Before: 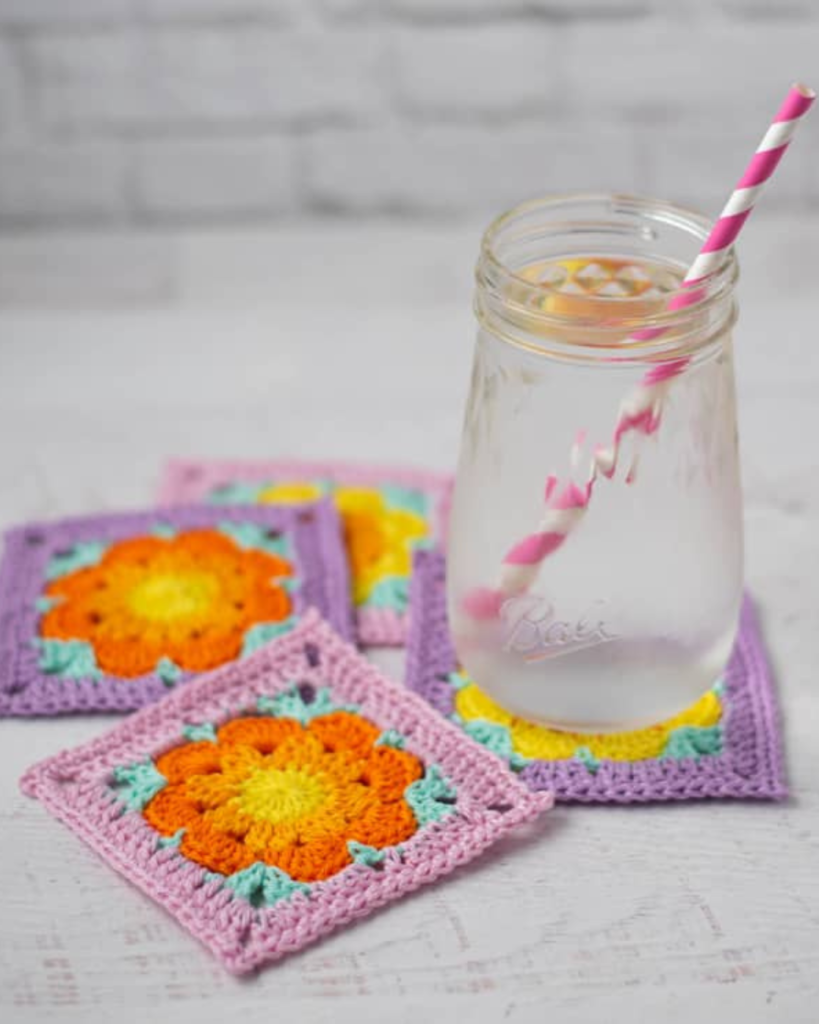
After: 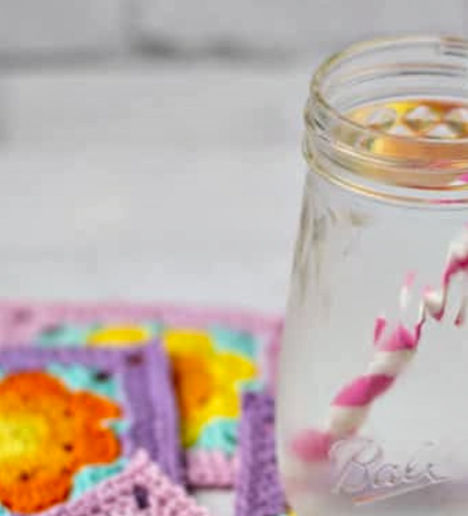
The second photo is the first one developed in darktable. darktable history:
contrast equalizer: octaves 7, y [[0.6 ×6], [0.55 ×6], [0 ×6], [0 ×6], [0 ×6]]
crop: left 20.932%, top 15.471%, right 21.848%, bottom 34.081%
local contrast: detail 110%
